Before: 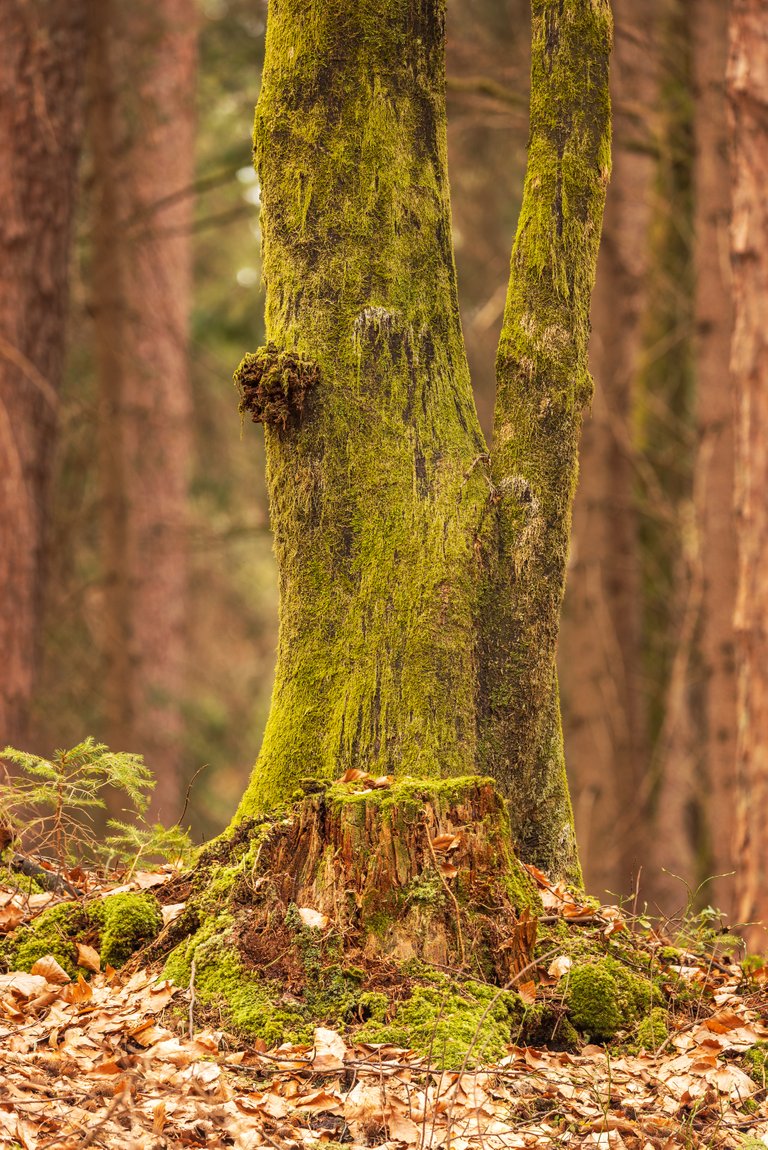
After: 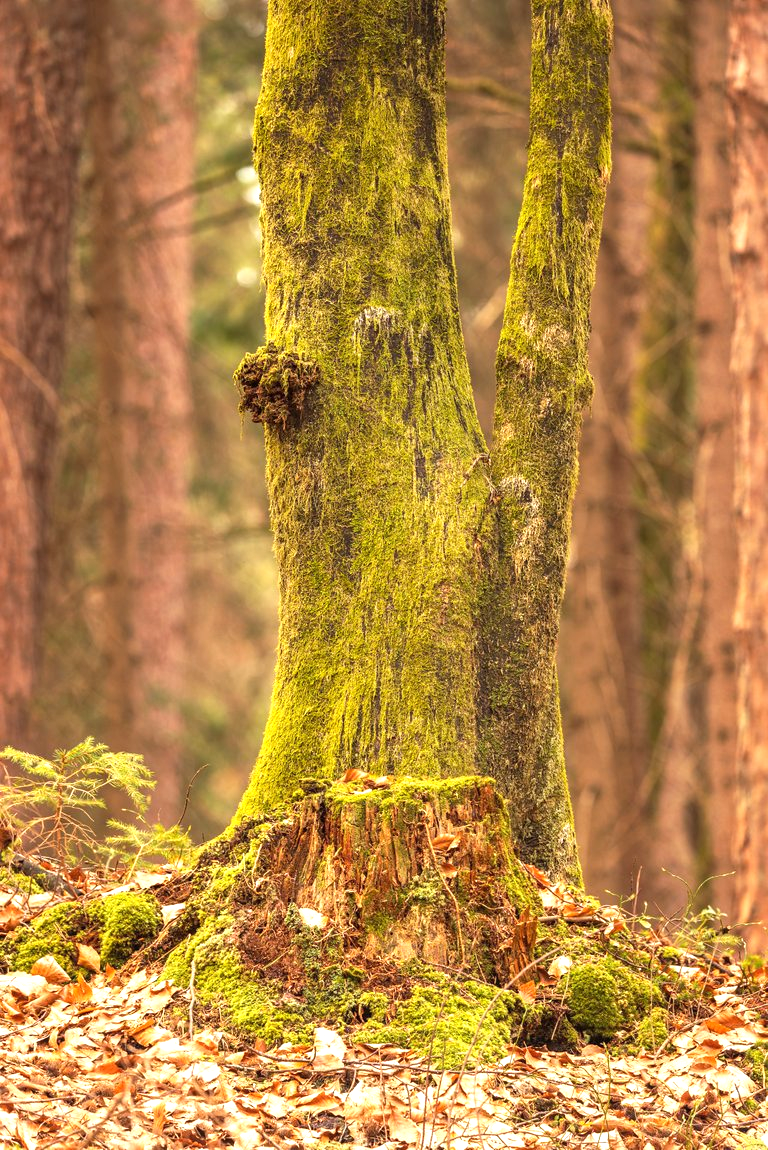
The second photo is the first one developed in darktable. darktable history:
exposure: black level correction 0, exposure 0.684 EV, compensate highlight preservation false
